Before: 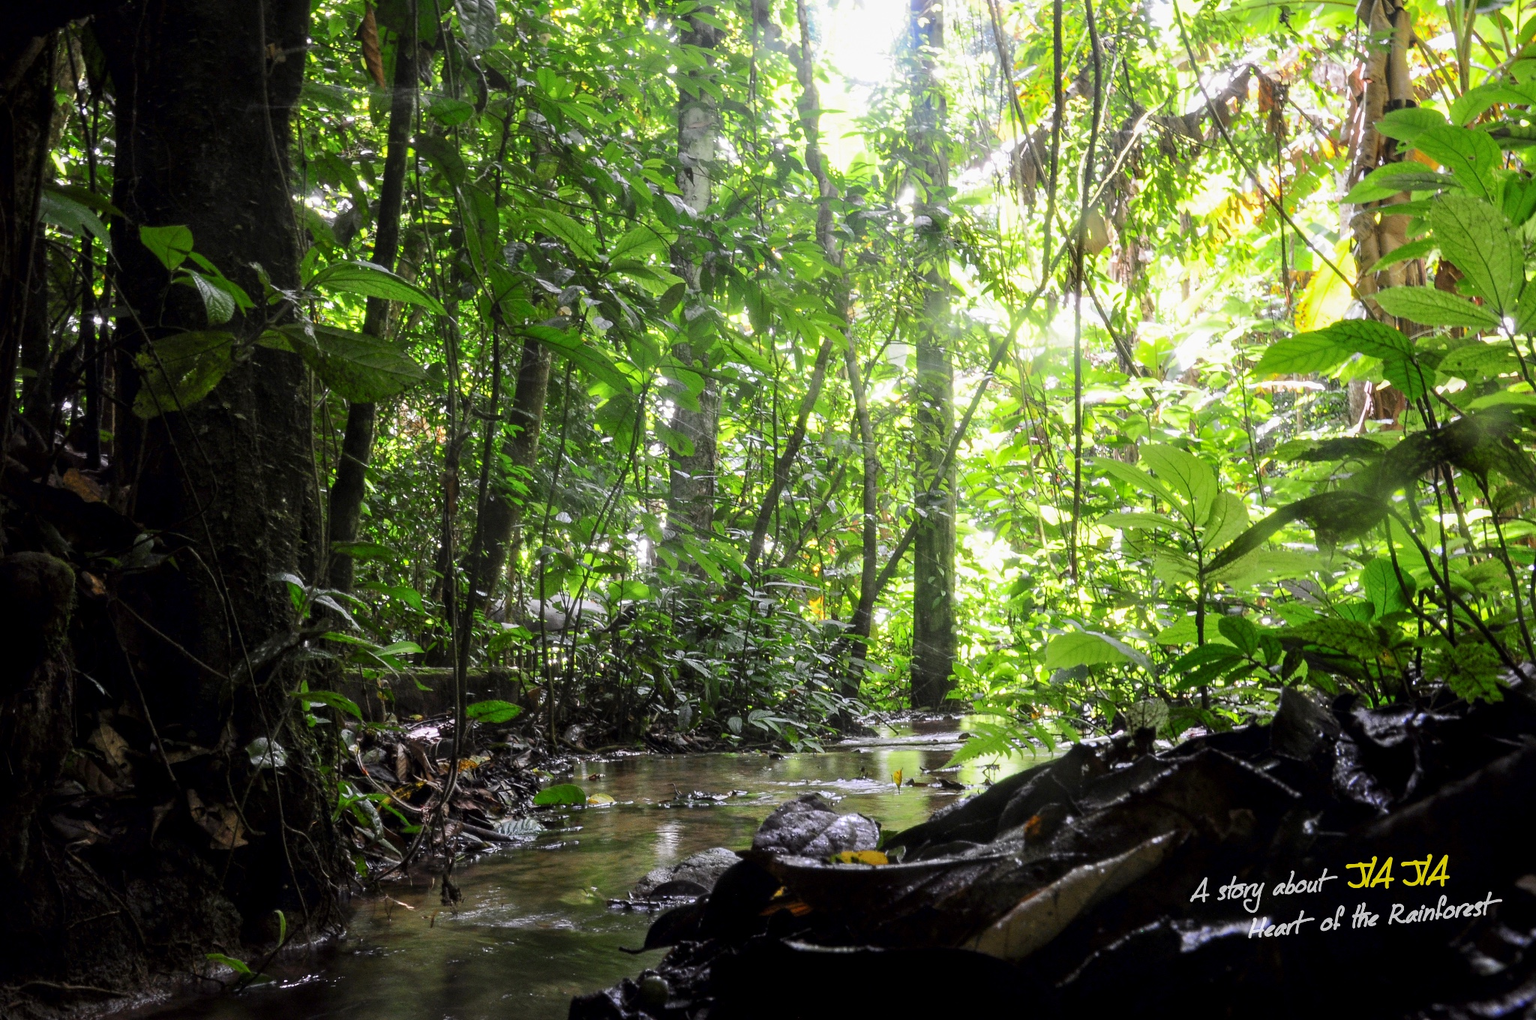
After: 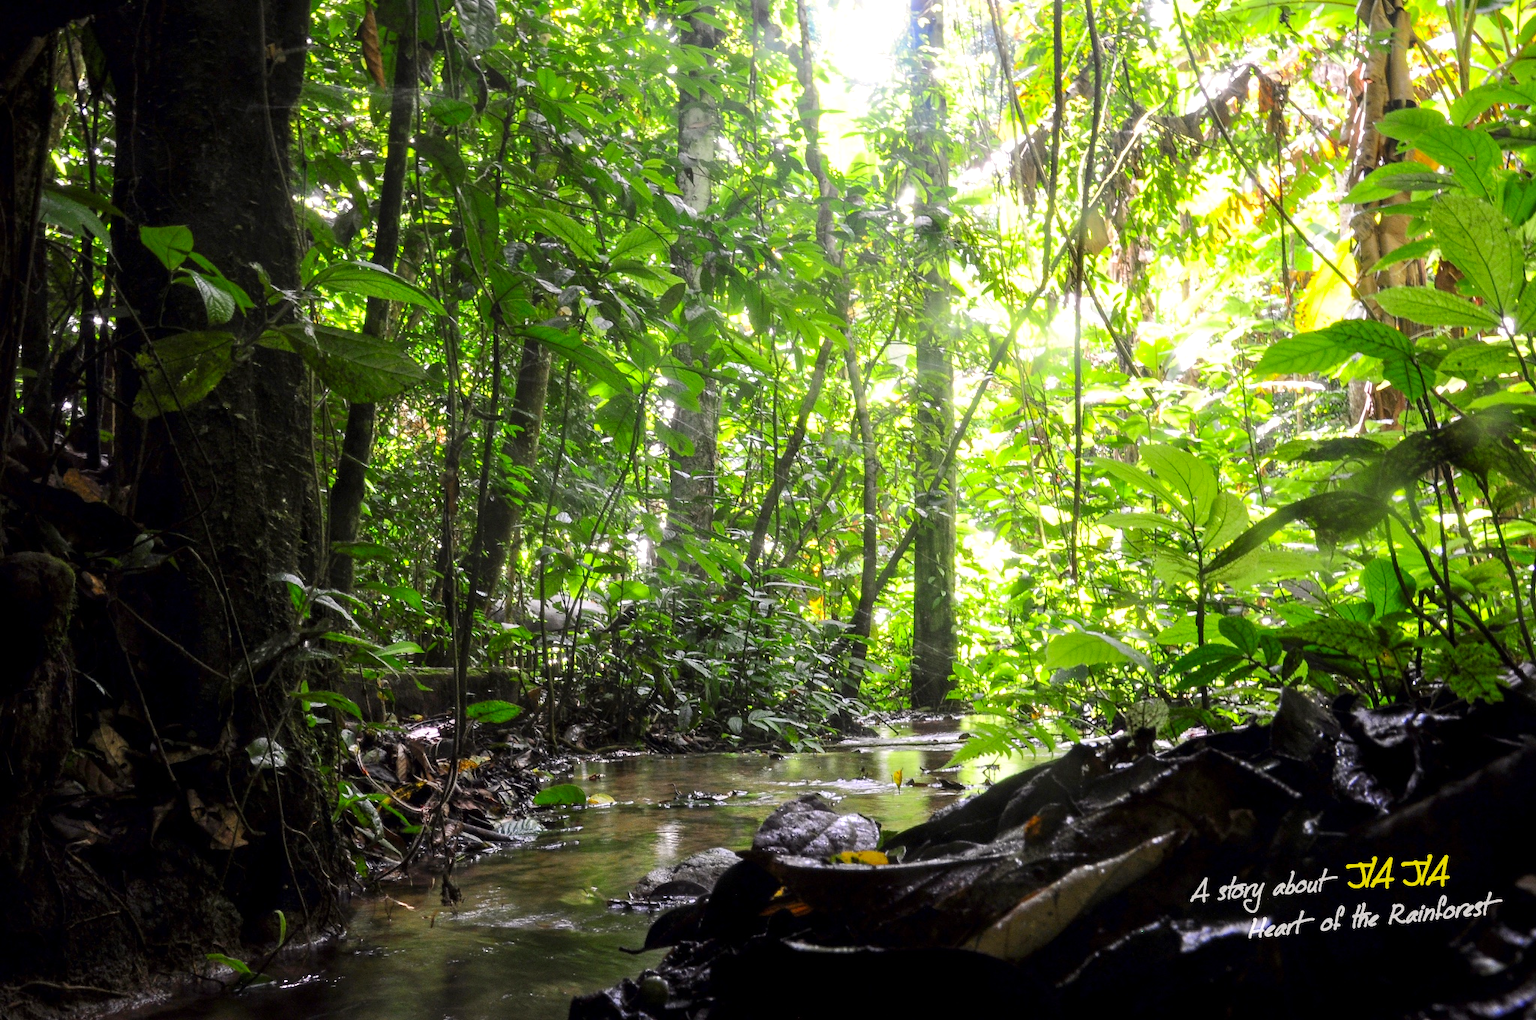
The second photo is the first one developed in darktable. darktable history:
color correction: highlights a* 0.803, highlights b* 2.82, saturation 1.1
exposure: exposure 0.24 EV, compensate highlight preservation false
